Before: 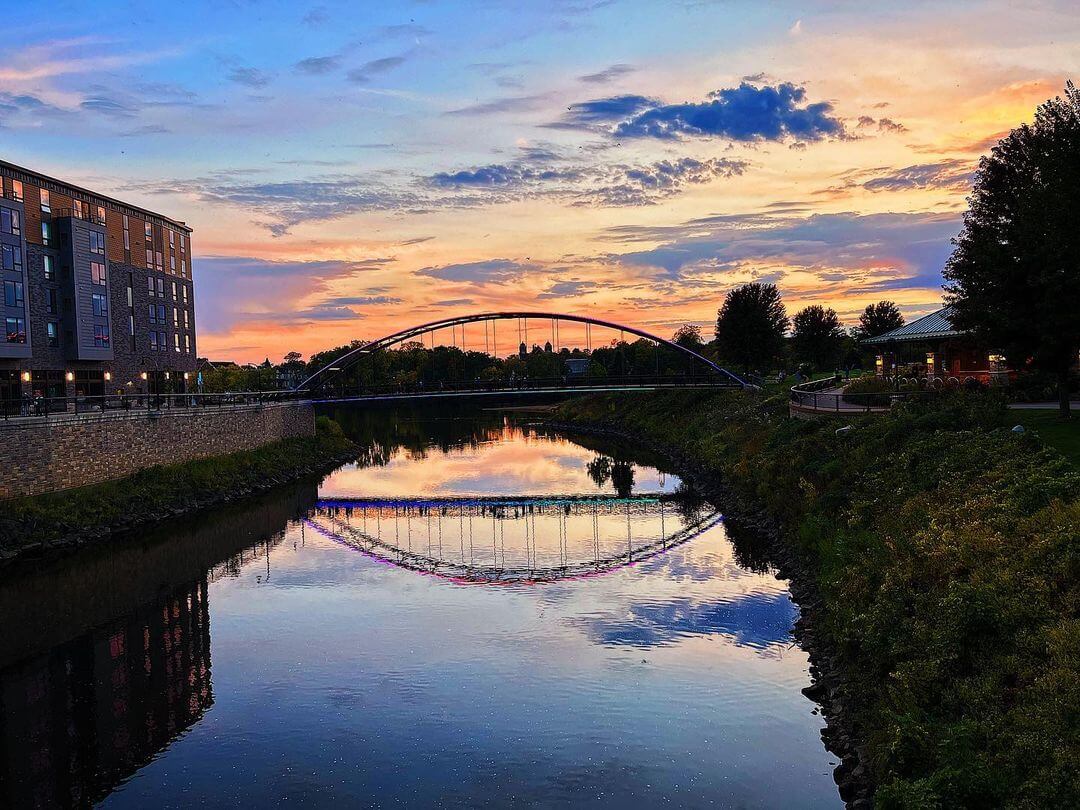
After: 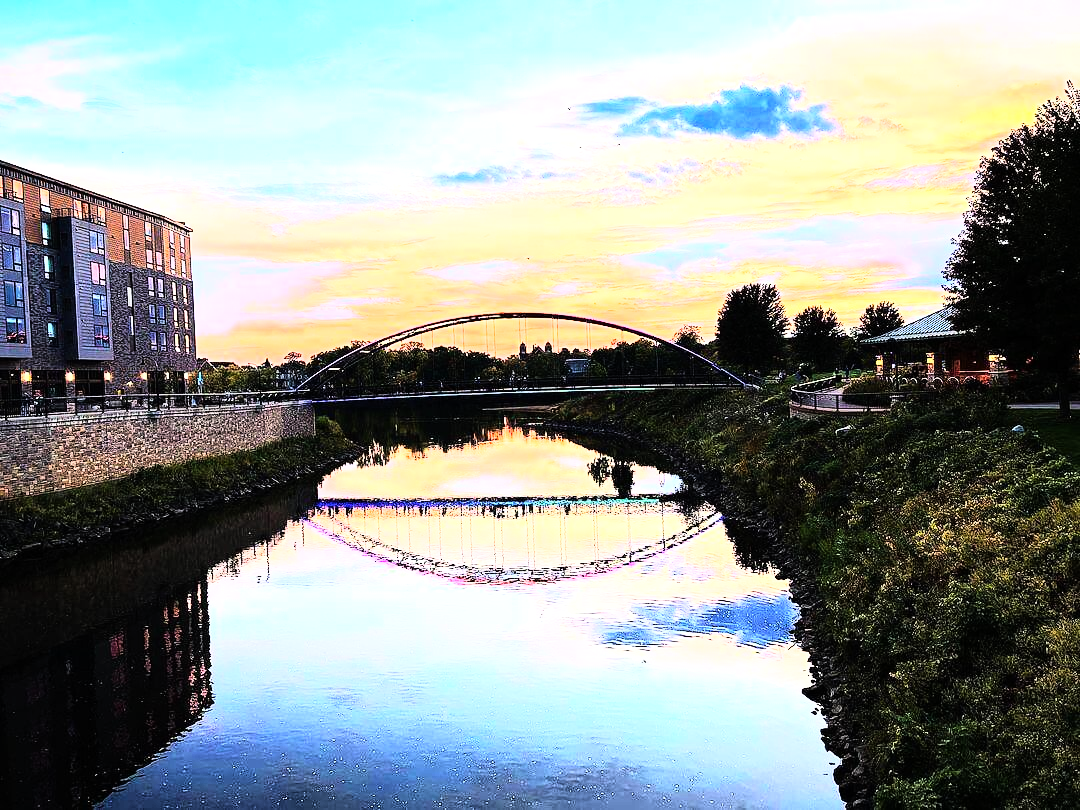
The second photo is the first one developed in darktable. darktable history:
rgb curve: curves: ch0 [(0, 0) (0.21, 0.15) (0.24, 0.21) (0.5, 0.75) (0.75, 0.96) (0.89, 0.99) (1, 1)]; ch1 [(0, 0.02) (0.21, 0.13) (0.25, 0.2) (0.5, 0.67) (0.75, 0.9) (0.89, 0.97) (1, 1)]; ch2 [(0, 0.02) (0.21, 0.13) (0.25, 0.2) (0.5, 0.67) (0.75, 0.9) (0.89, 0.97) (1, 1)], compensate middle gray true
exposure: black level correction 0, exposure 1.3 EV, compensate highlight preservation false
